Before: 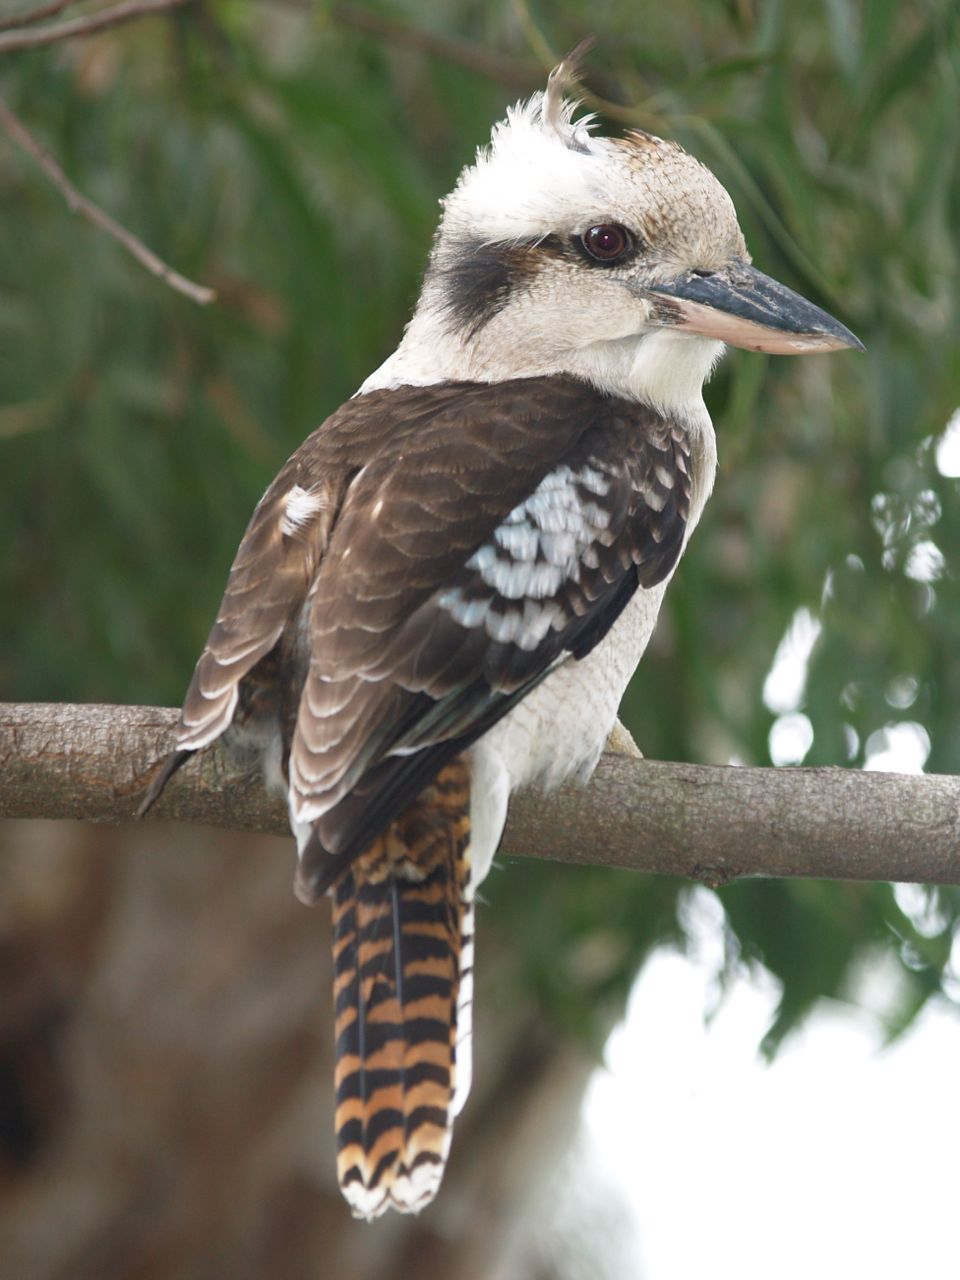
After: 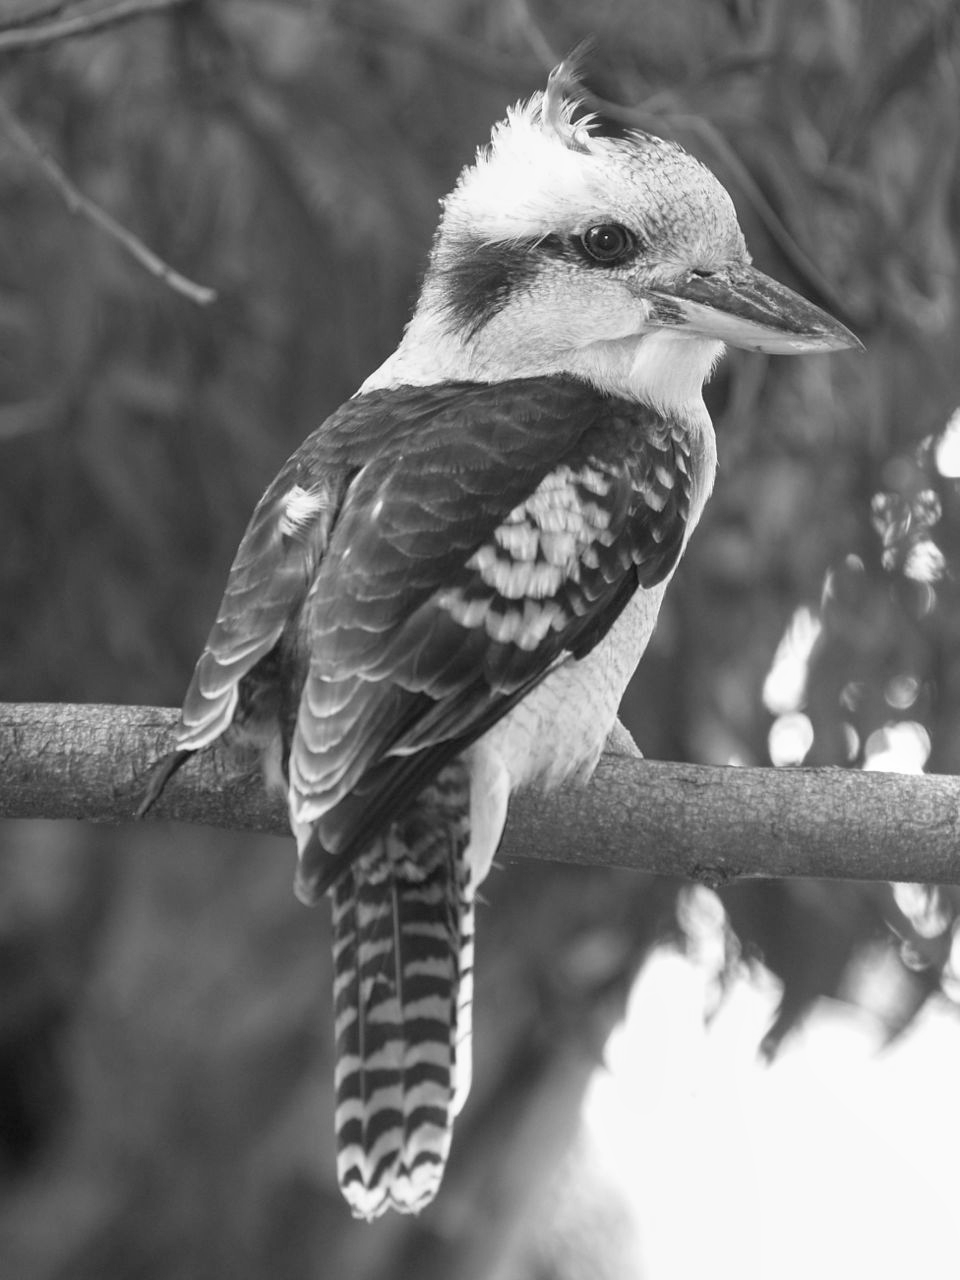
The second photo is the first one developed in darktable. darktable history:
local contrast: detail 110%
monochrome: on, module defaults
